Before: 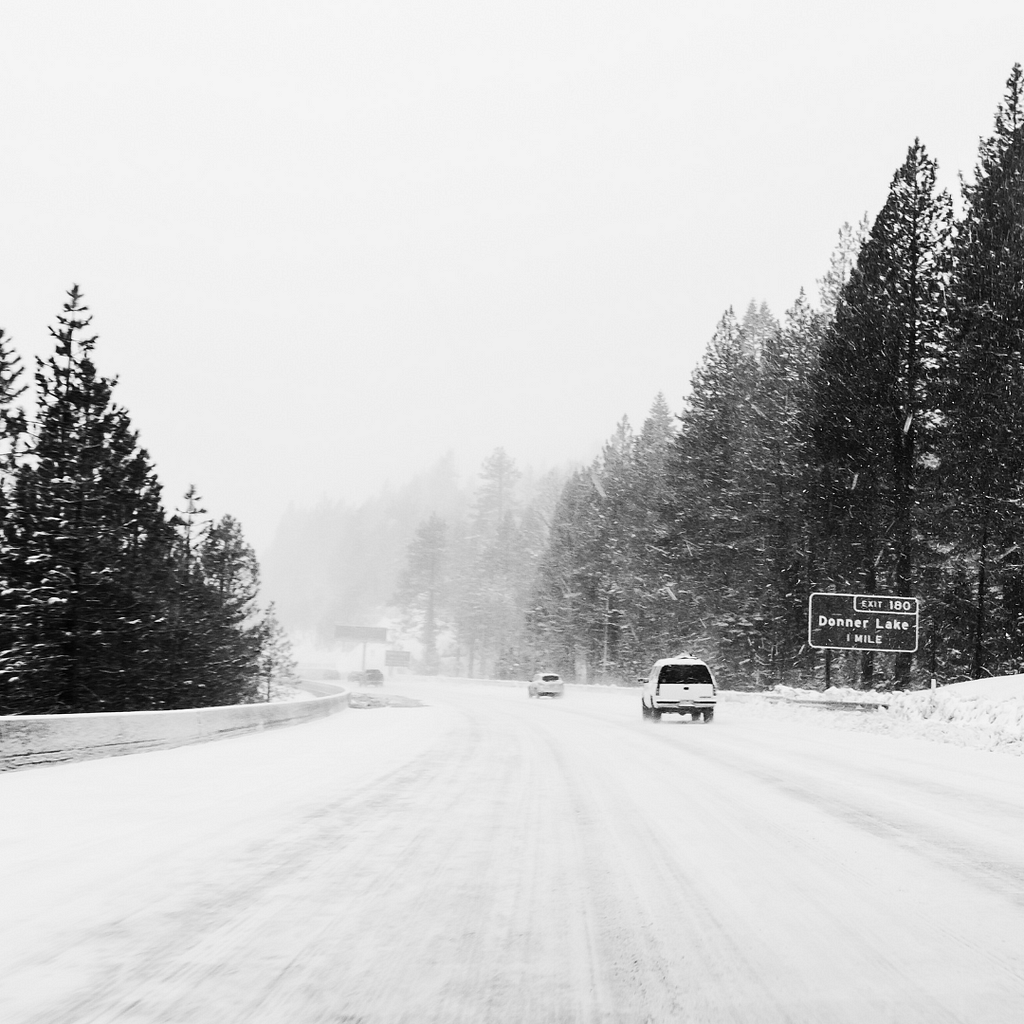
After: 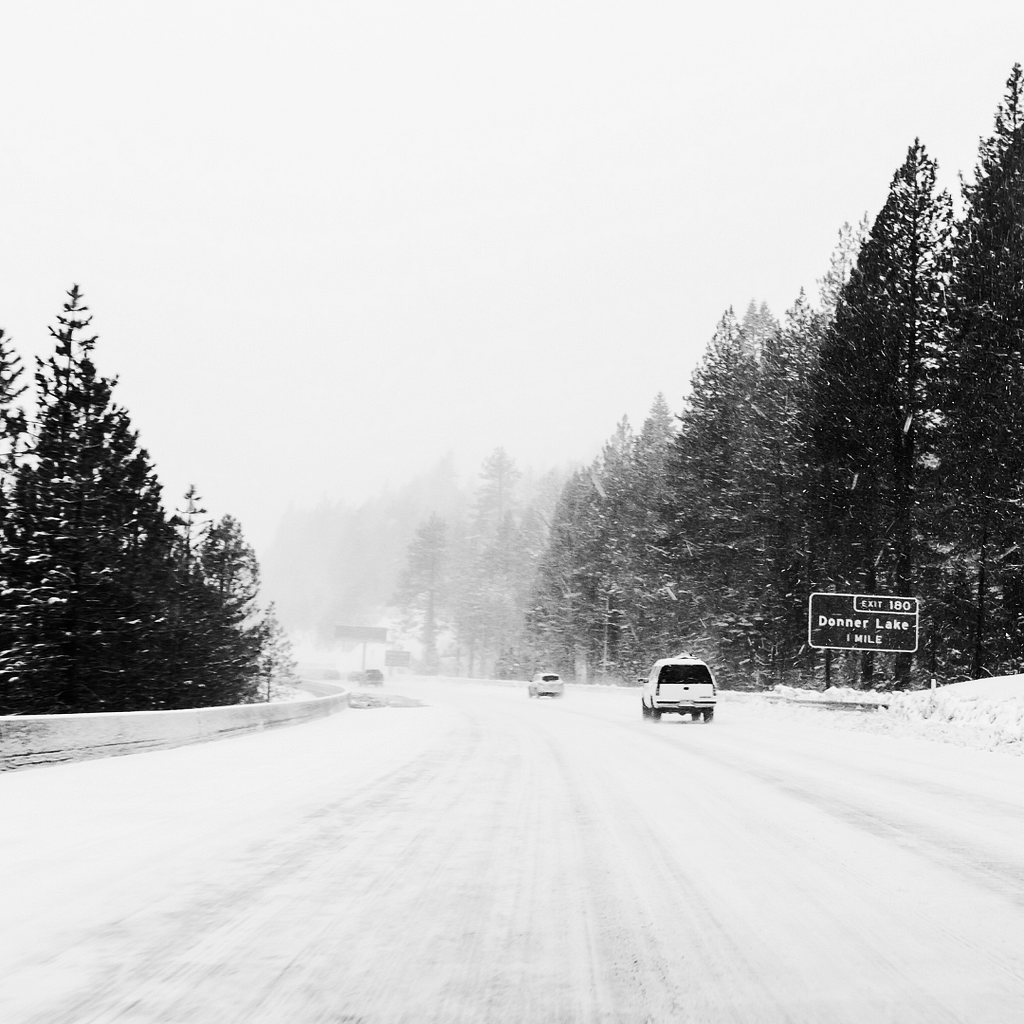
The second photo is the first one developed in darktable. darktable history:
contrast brightness saturation: contrast 0.132, brightness -0.062, saturation 0.151
